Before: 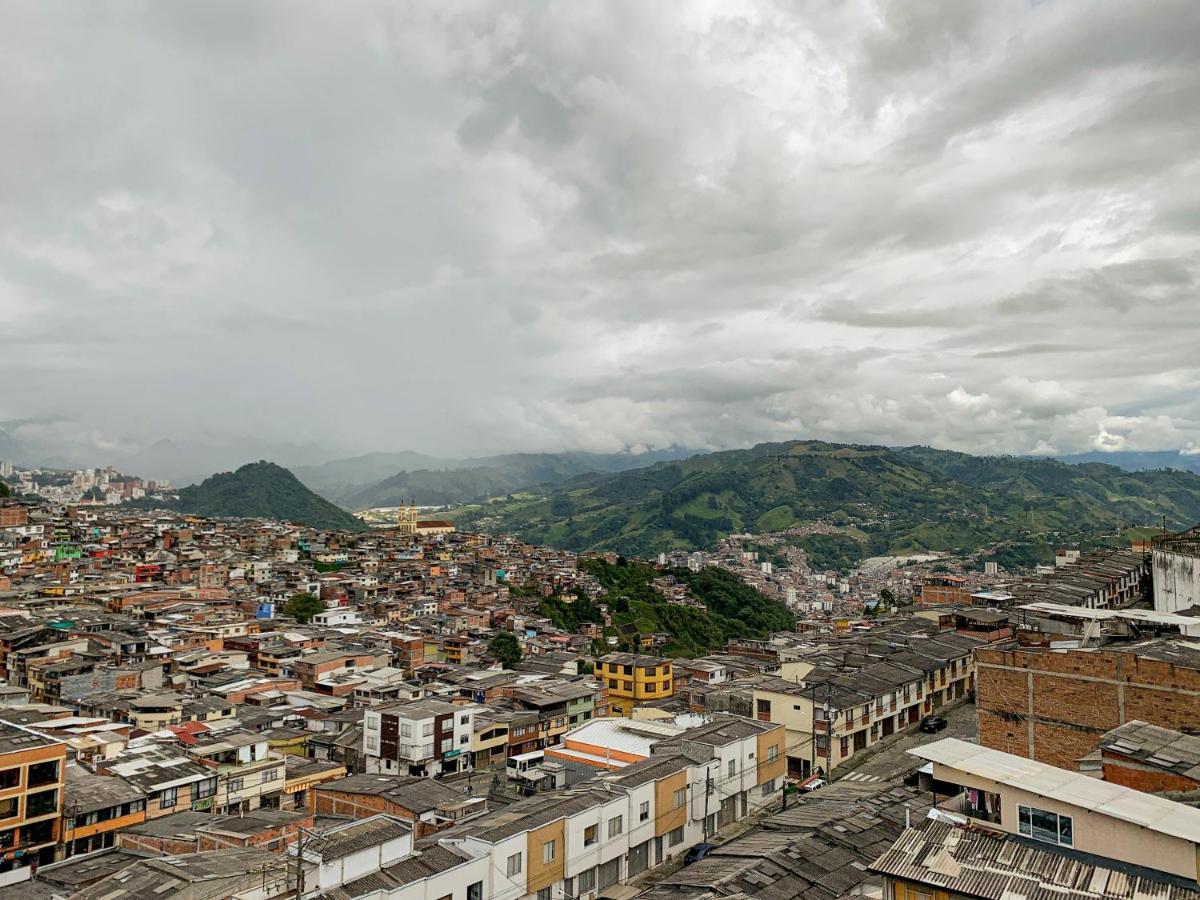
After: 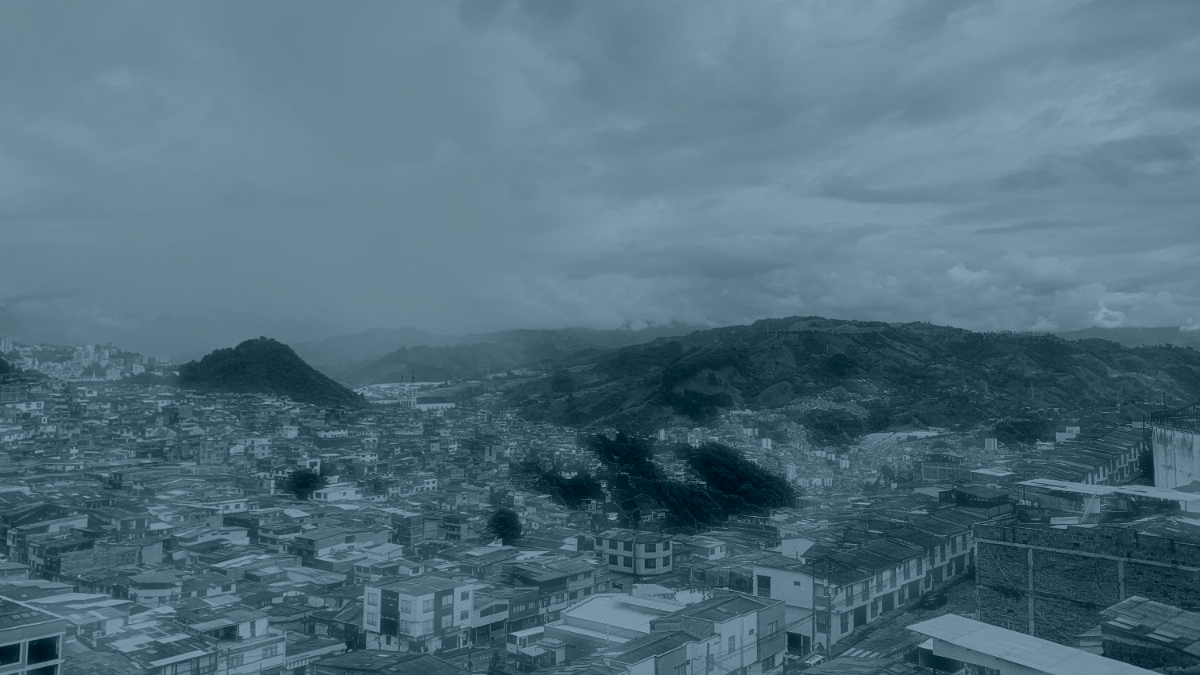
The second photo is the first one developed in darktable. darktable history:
crop: top 13.819%, bottom 11.169%
haze removal: strength -0.9, distance 0.225, compatibility mode true, adaptive false
tone equalizer: -8 EV -0.75 EV, -7 EV -0.7 EV, -6 EV -0.6 EV, -5 EV -0.4 EV, -3 EV 0.4 EV, -2 EV 0.6 EV, -1 EV 0.7 EV, +0 EV 0.75 EV, edges refinement/feathering 500, mask exposure compensation -1.57 EV, preserve details no
colorize: hue 194.4°, saturation 29%, source mix 61.75%, lightness 3.98%, version 1
